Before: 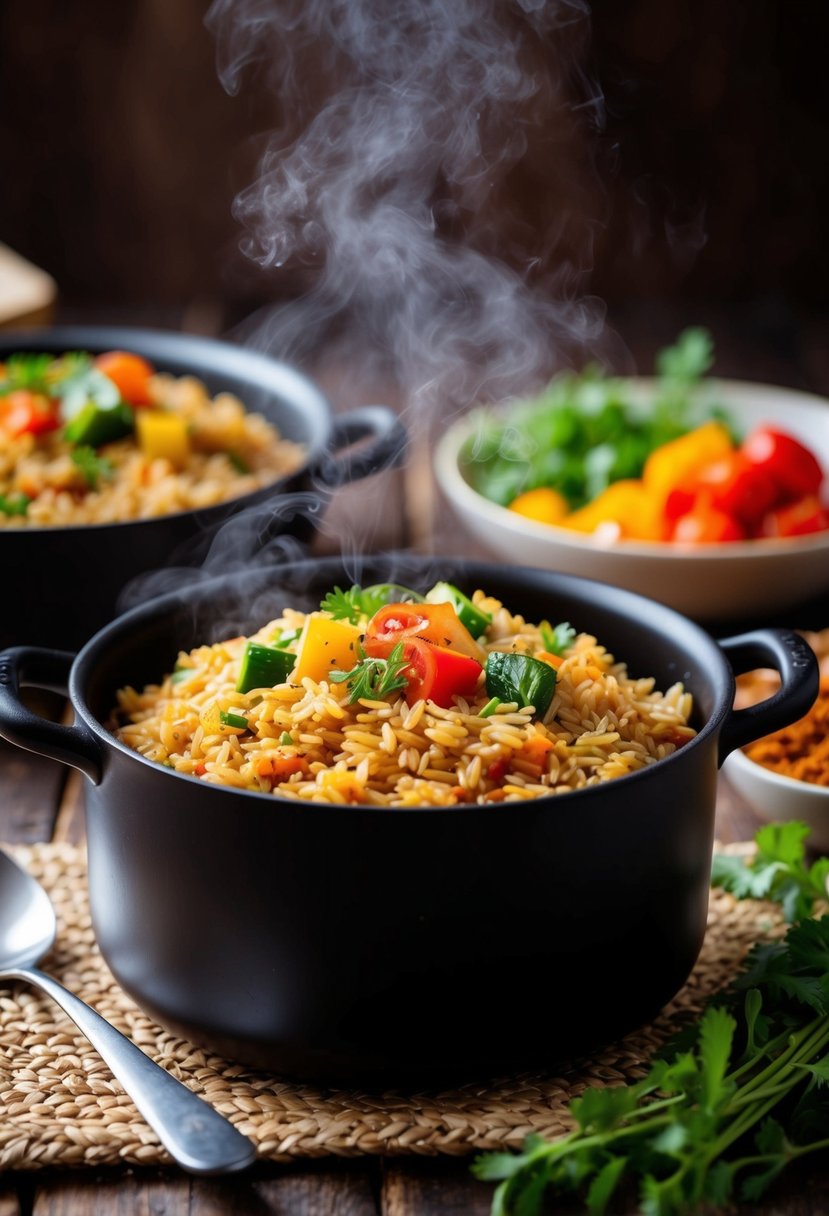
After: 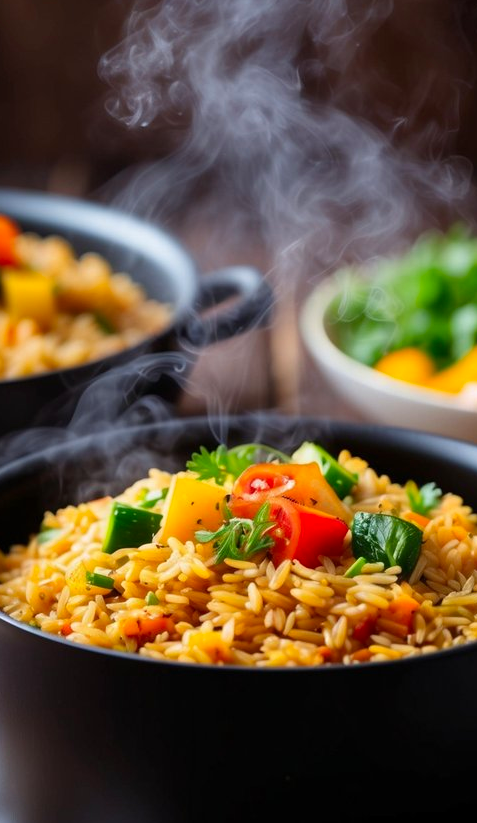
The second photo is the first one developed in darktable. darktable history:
contrast brightness saturation: contrast 0.037, saturation 0.156
crop: left 16.213%, top 11.522%, right 26.226%, bottom 20.78%
